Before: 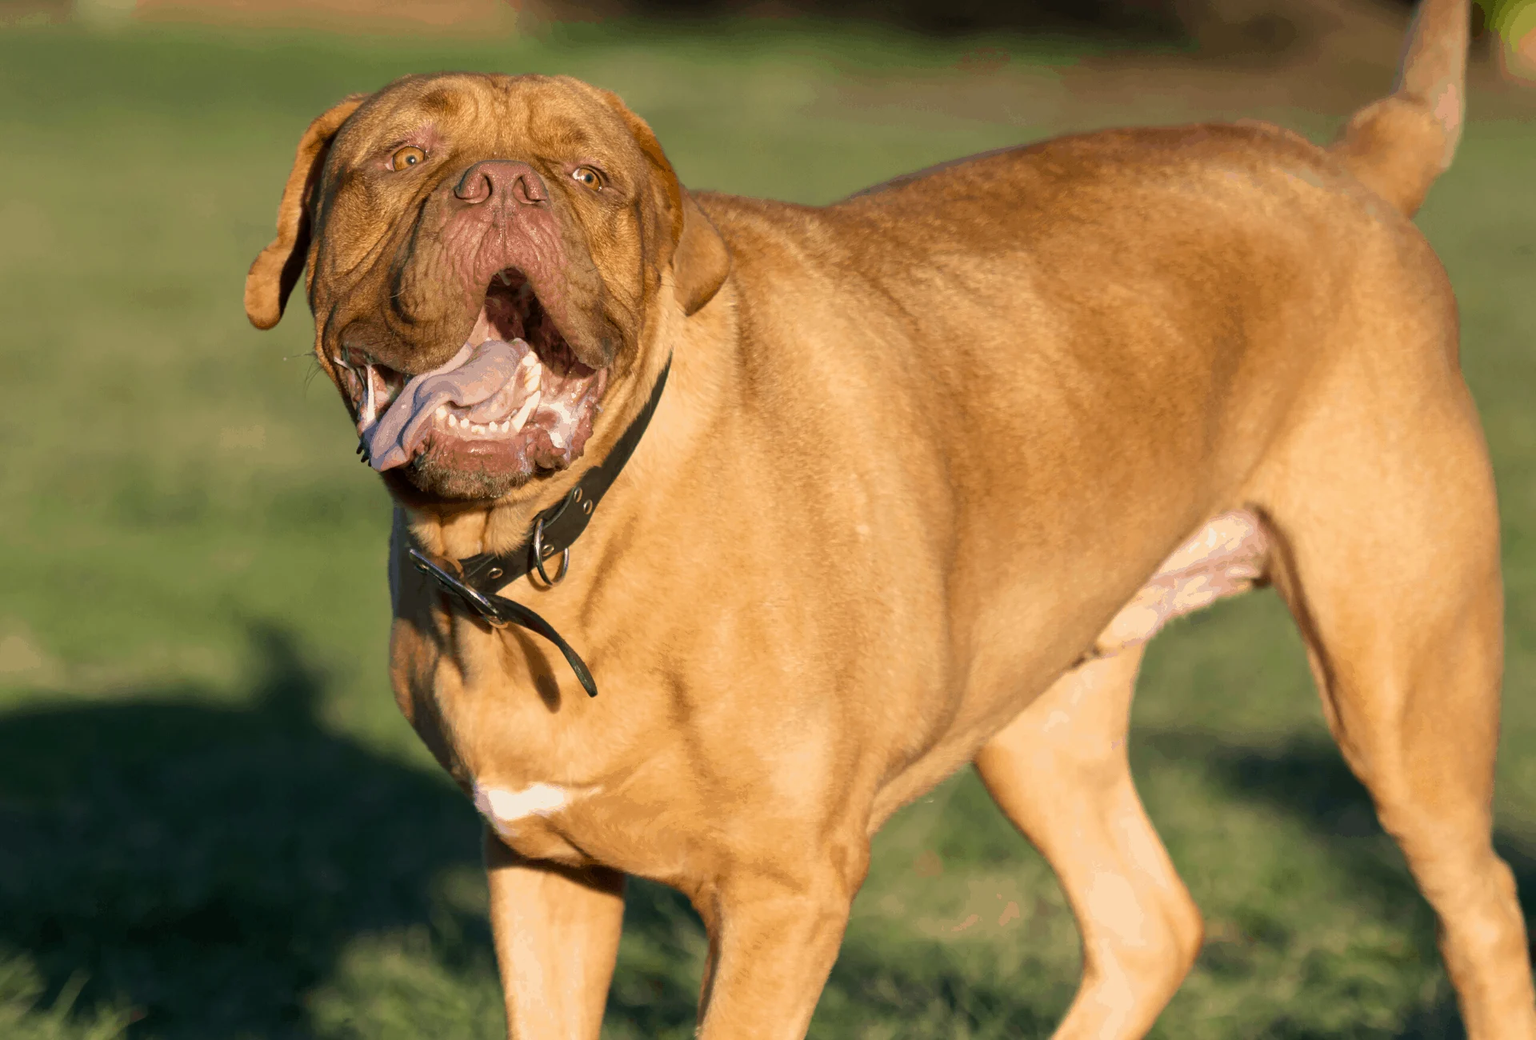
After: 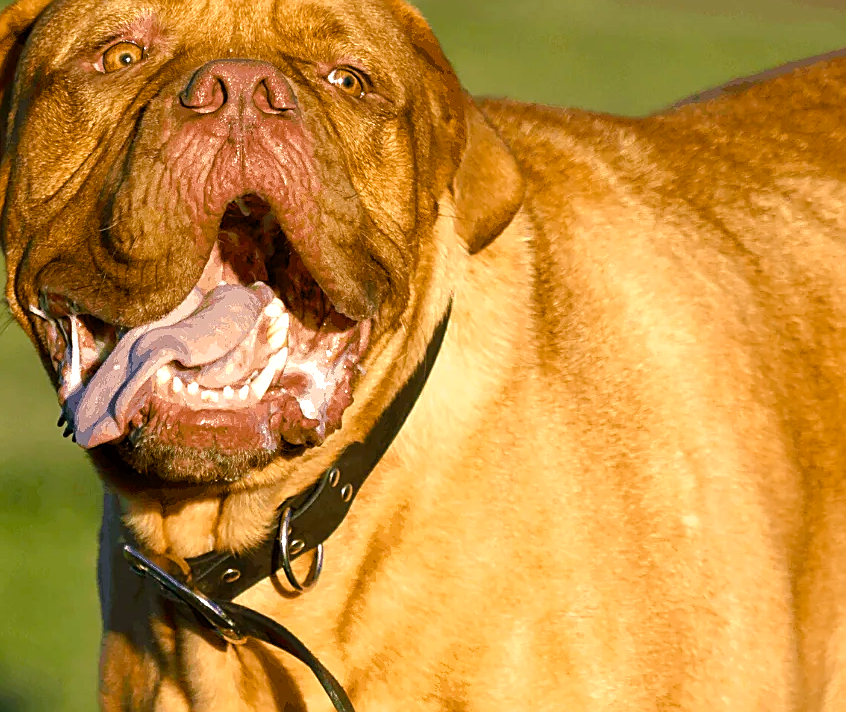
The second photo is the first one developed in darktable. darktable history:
color balance rgb: perceptual saturation grading › mid-tones 6.33%, perceptual saturation grading › shadows 72.44%, perceptual brilliance grading › highlights 11.59%, contrast 5.05%
sharpen: on, module defaults
crop: left 20.248%, top 10.86%, right 35.675%, bottom 34.321%
